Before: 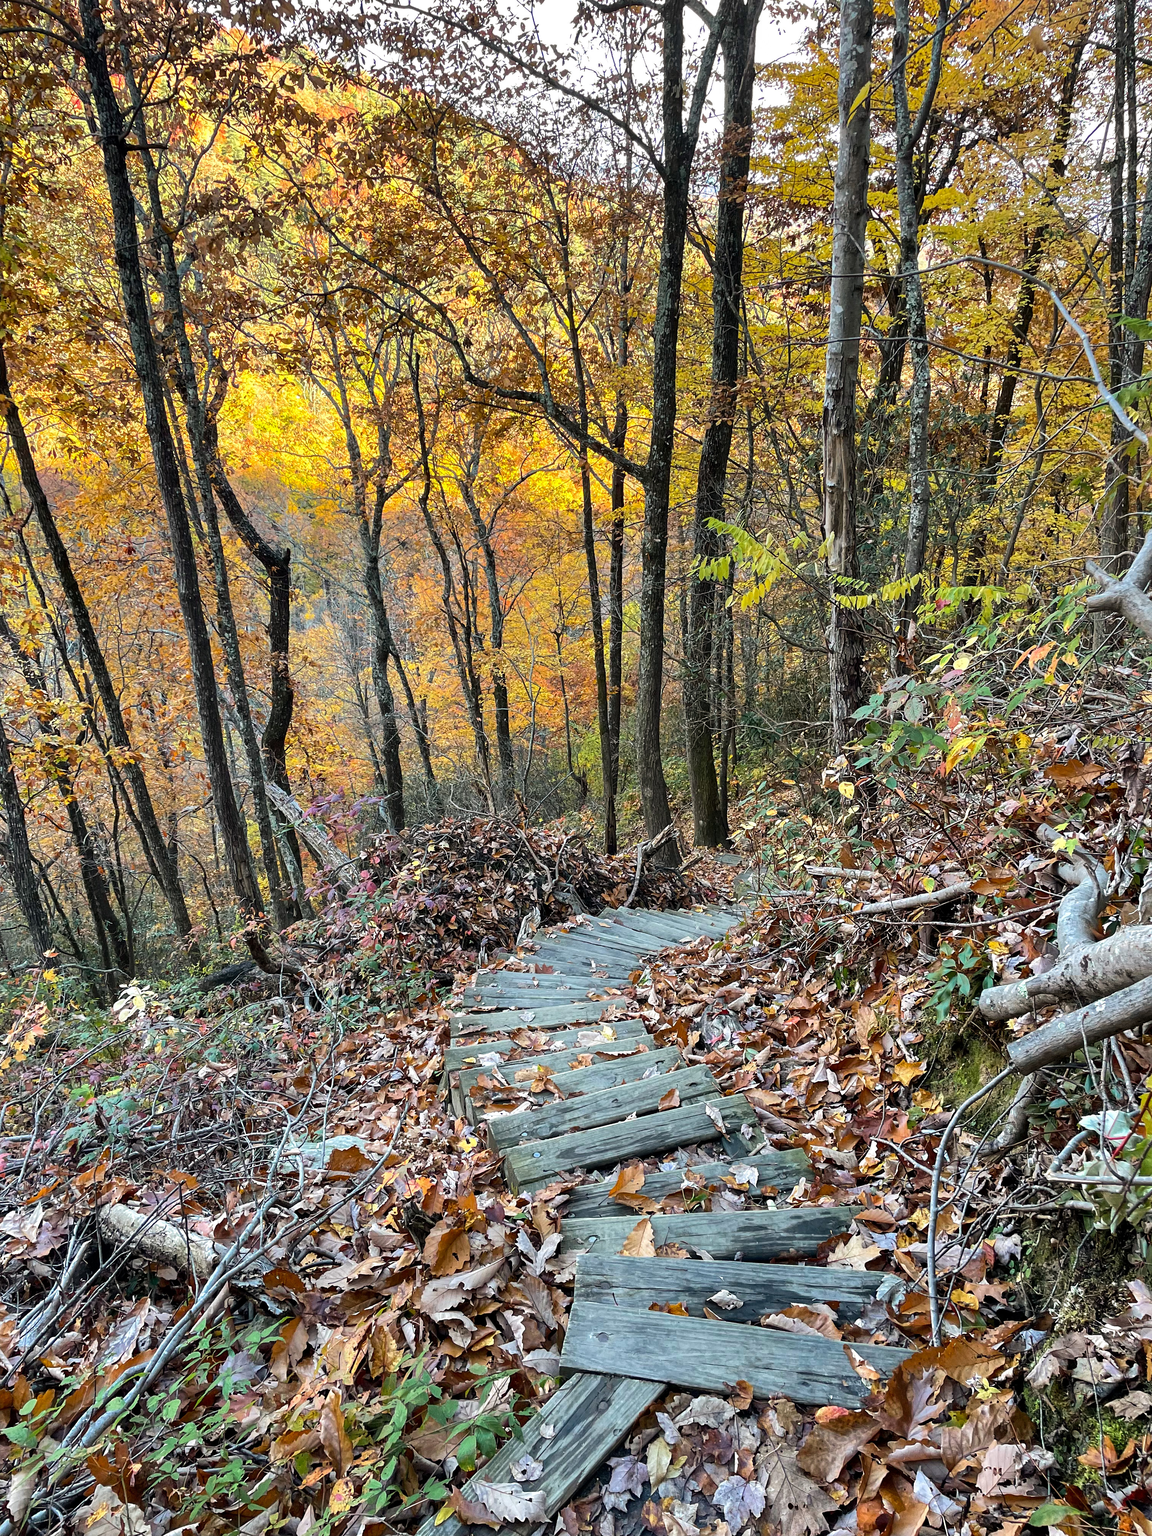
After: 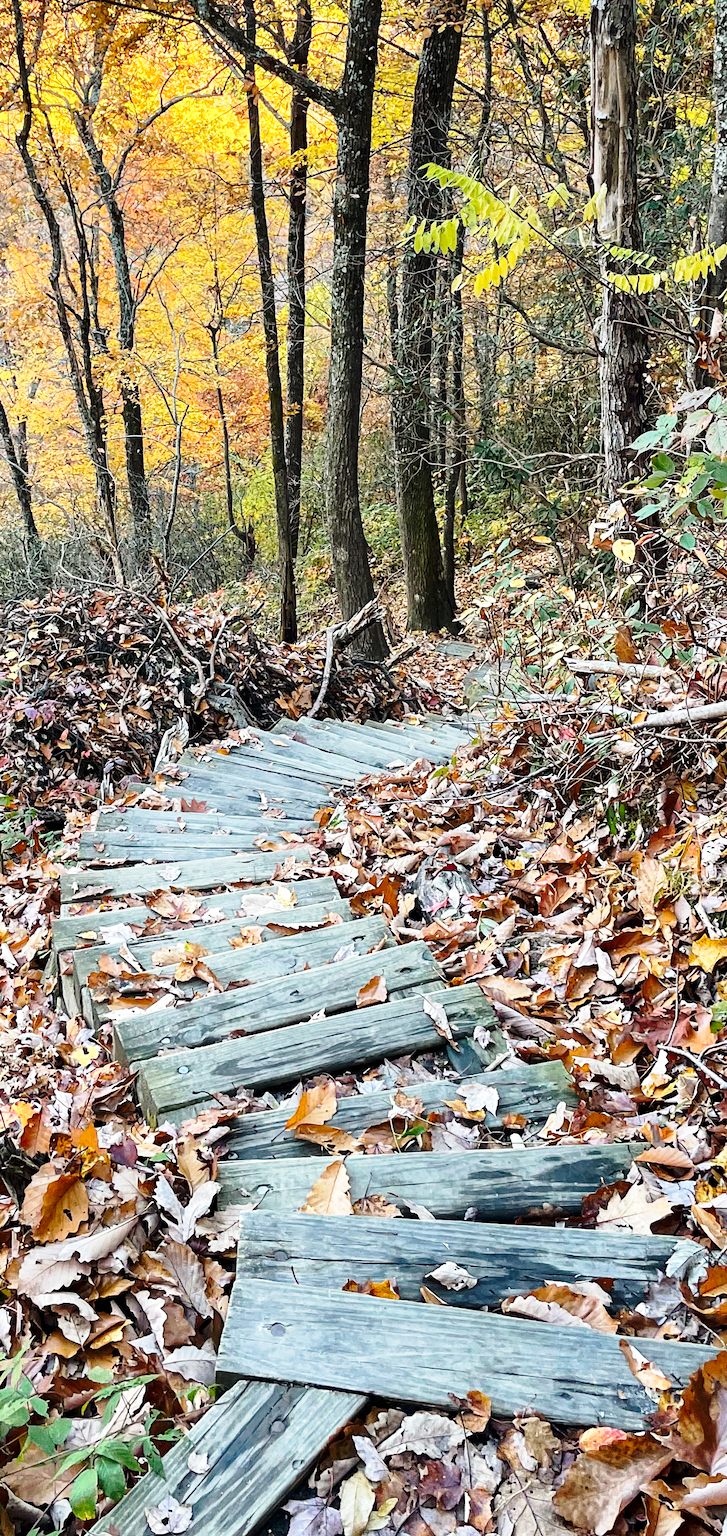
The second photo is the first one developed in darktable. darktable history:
base curve: curves: ch0 [(0, 0) (0.028, 0.03) (0.121, 0.232) (0.46, 0.748) (0.859, 0.968) (1, 1)], preserve colors none
crop: left 35.432%, top 26.233%, right 20.145%, bottom 3.432%
